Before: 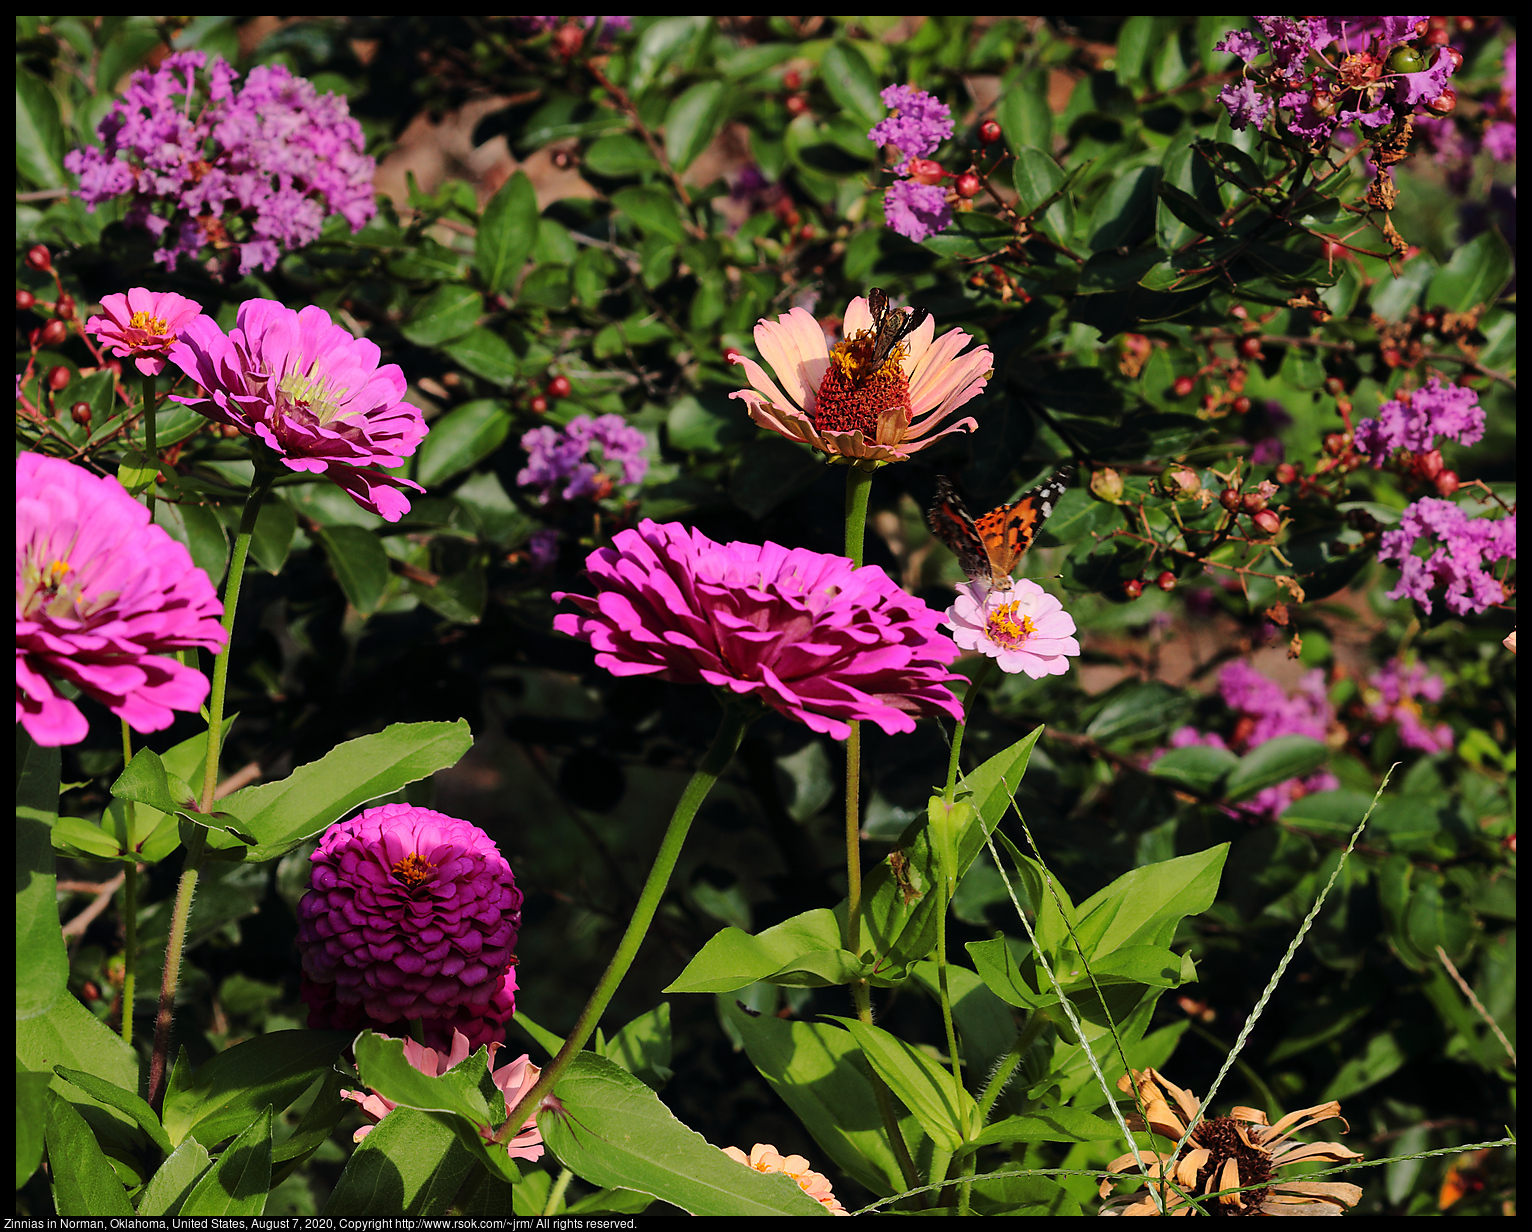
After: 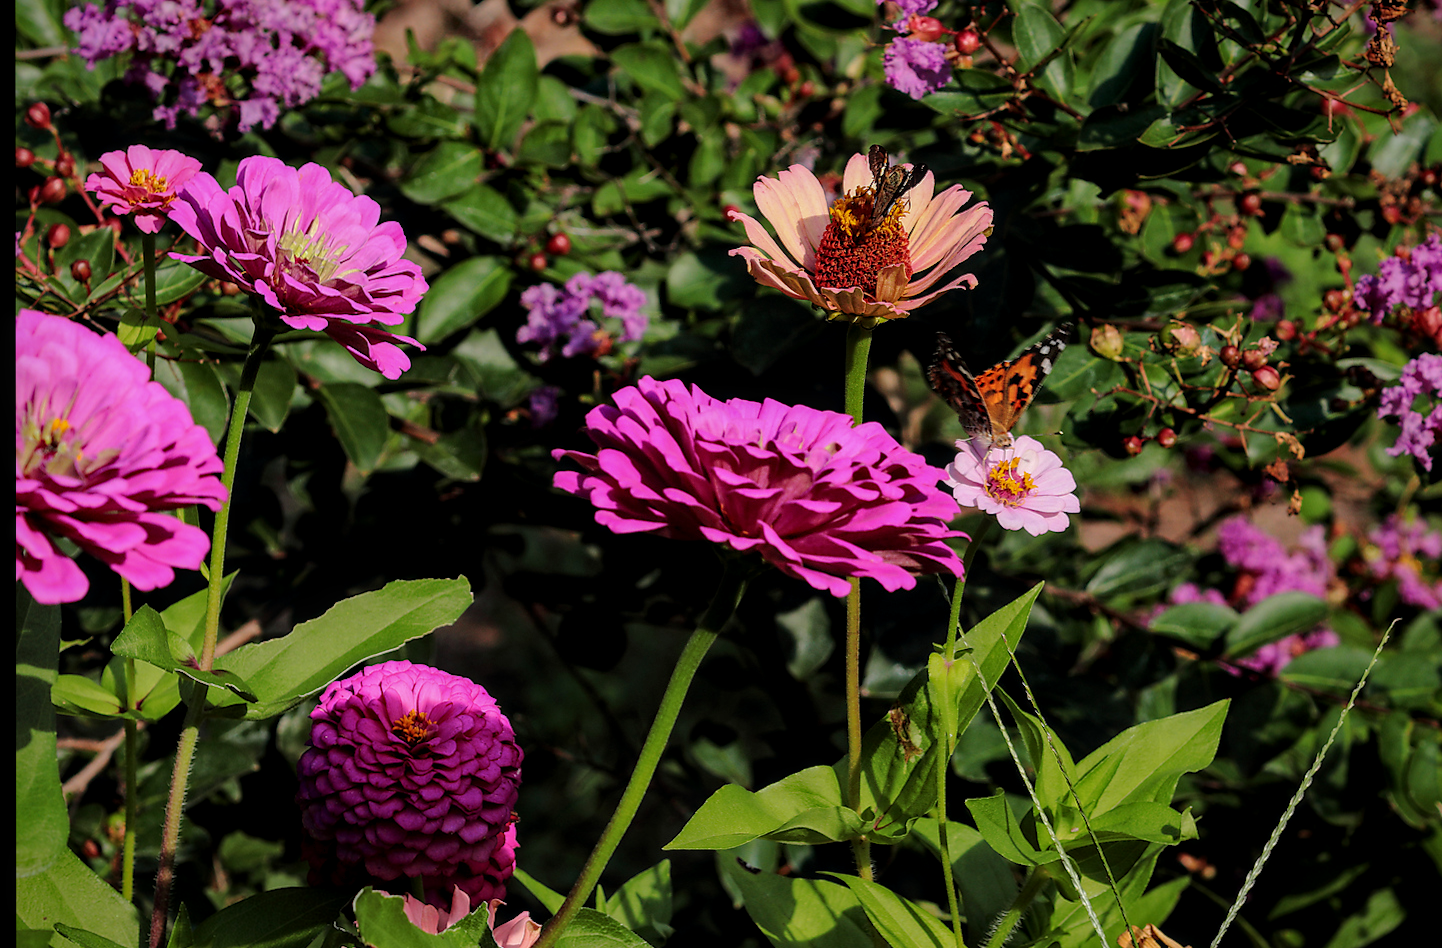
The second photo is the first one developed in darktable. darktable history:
local contrast: on, module defaults
base curve: curves: ch0 [(0, 0) (0.74, 0.67) (1, 1)]
crop and rotate: angle 0.052°, top 11.644%, right 5.749%, bottom 11.245%
exposure: black level correction 0.002, compensate exposure bias true, compensate highlight preservation false
vignetting: fall-off start 84.68%, fall-off radius 80.55%, saturation 0.047, width/height ratio 1.223
